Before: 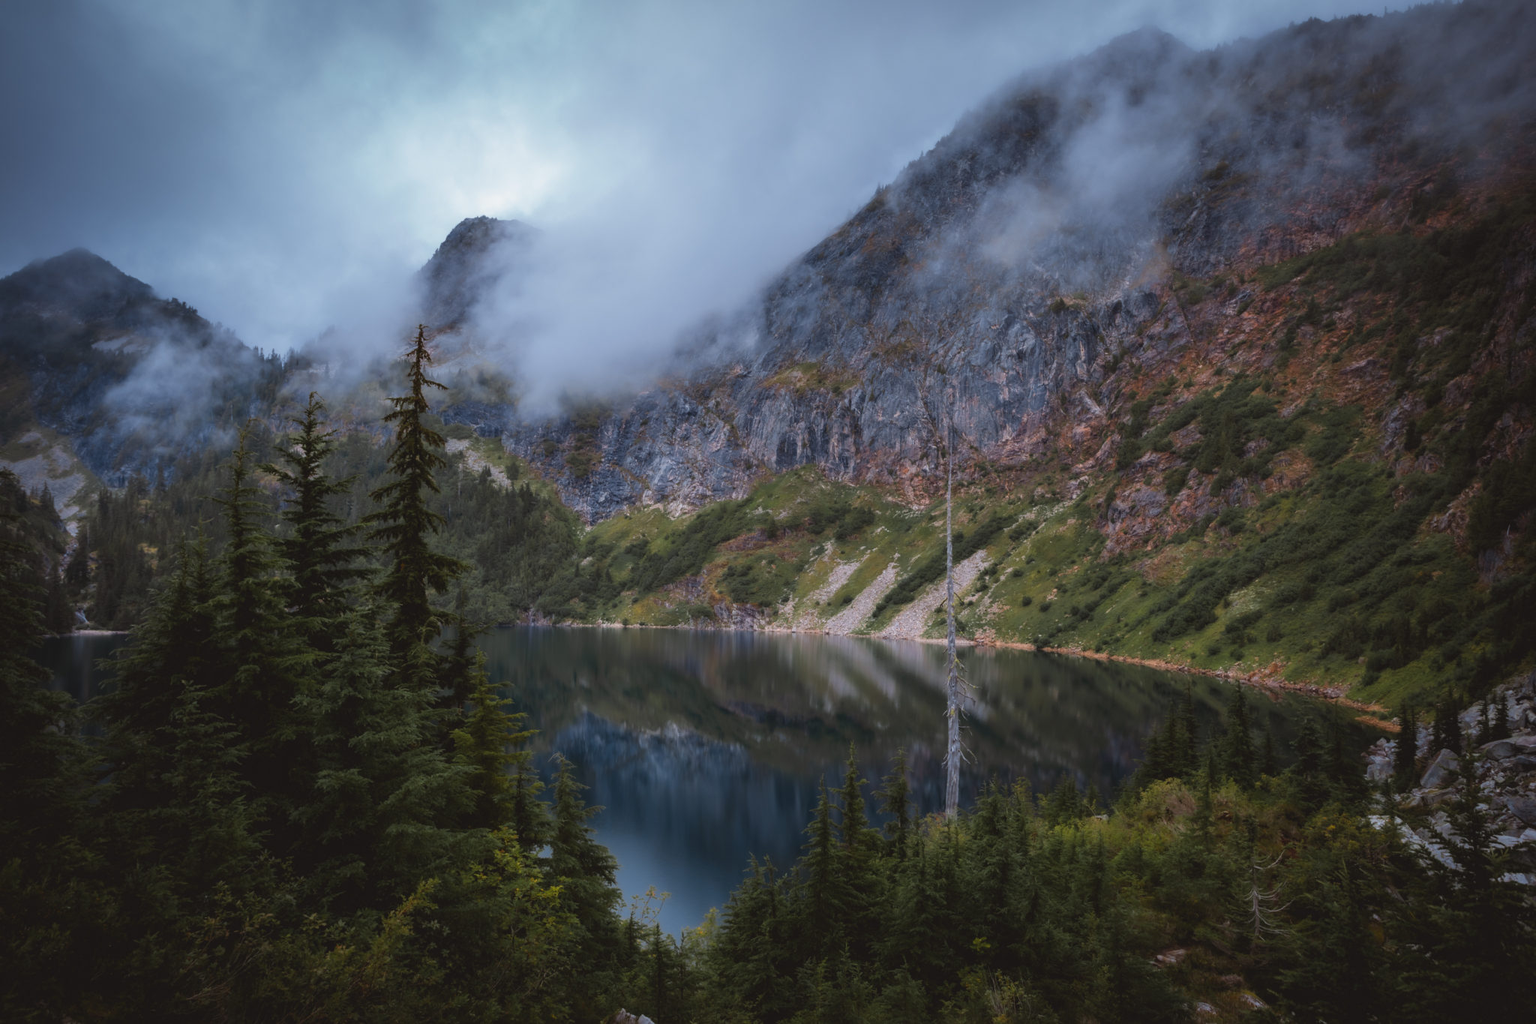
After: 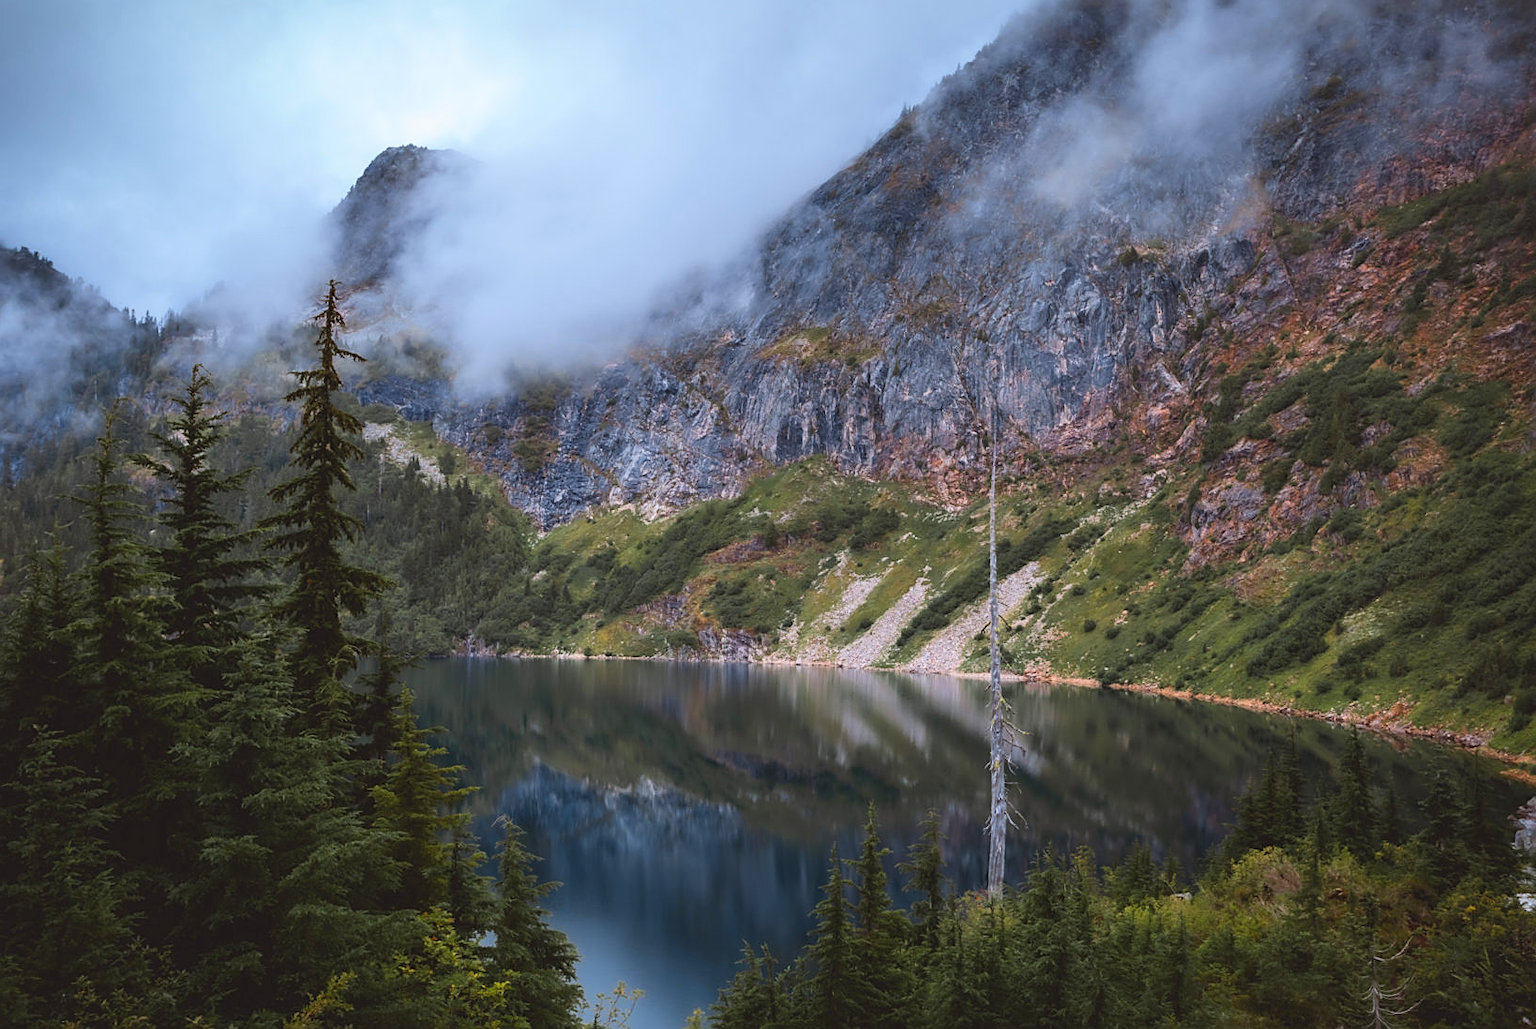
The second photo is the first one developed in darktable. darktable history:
crop and rotate: left 10.121%, top 9.887%, right 9.857%, bottom 9.65%
sharpen: on, module defaults
contrast brightness saturation: contrast 0.203, brightness 0.166, saturation 0.226
